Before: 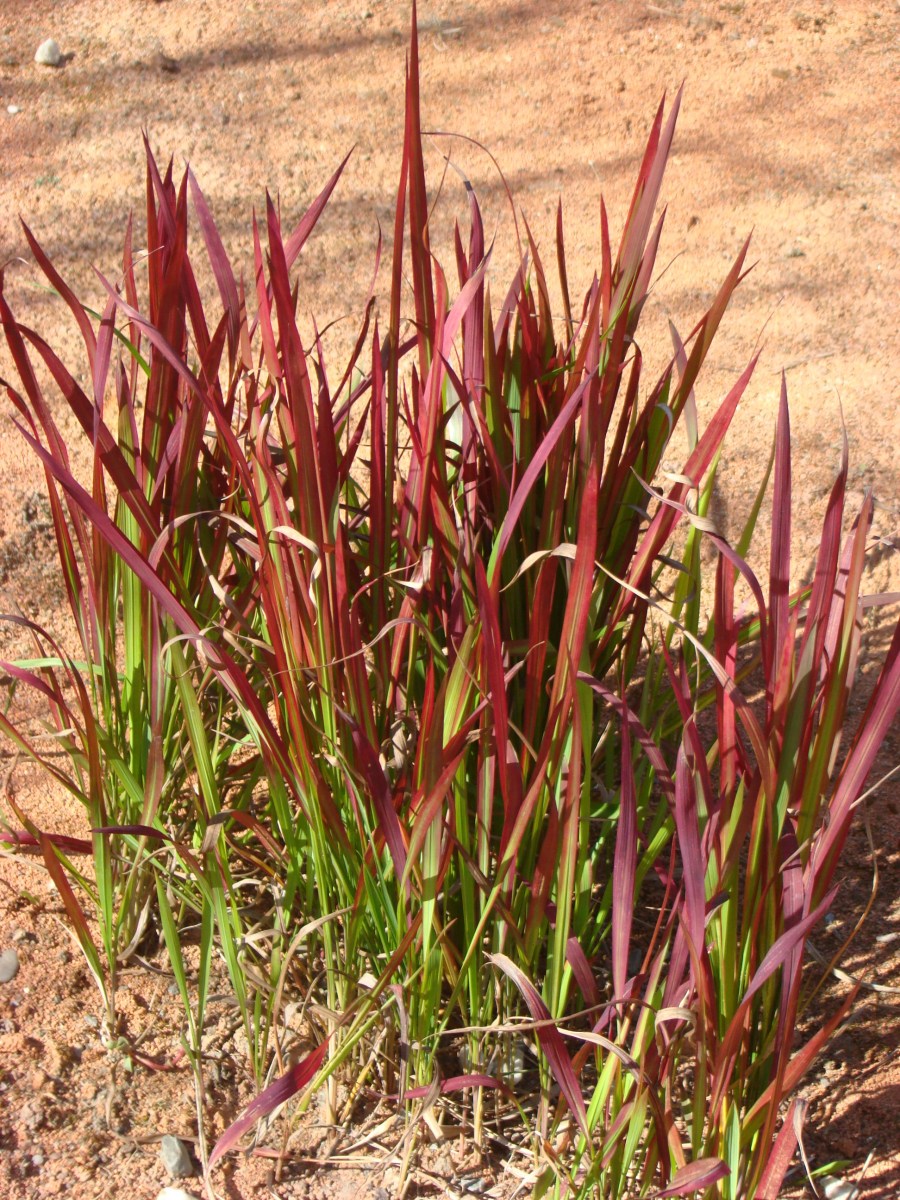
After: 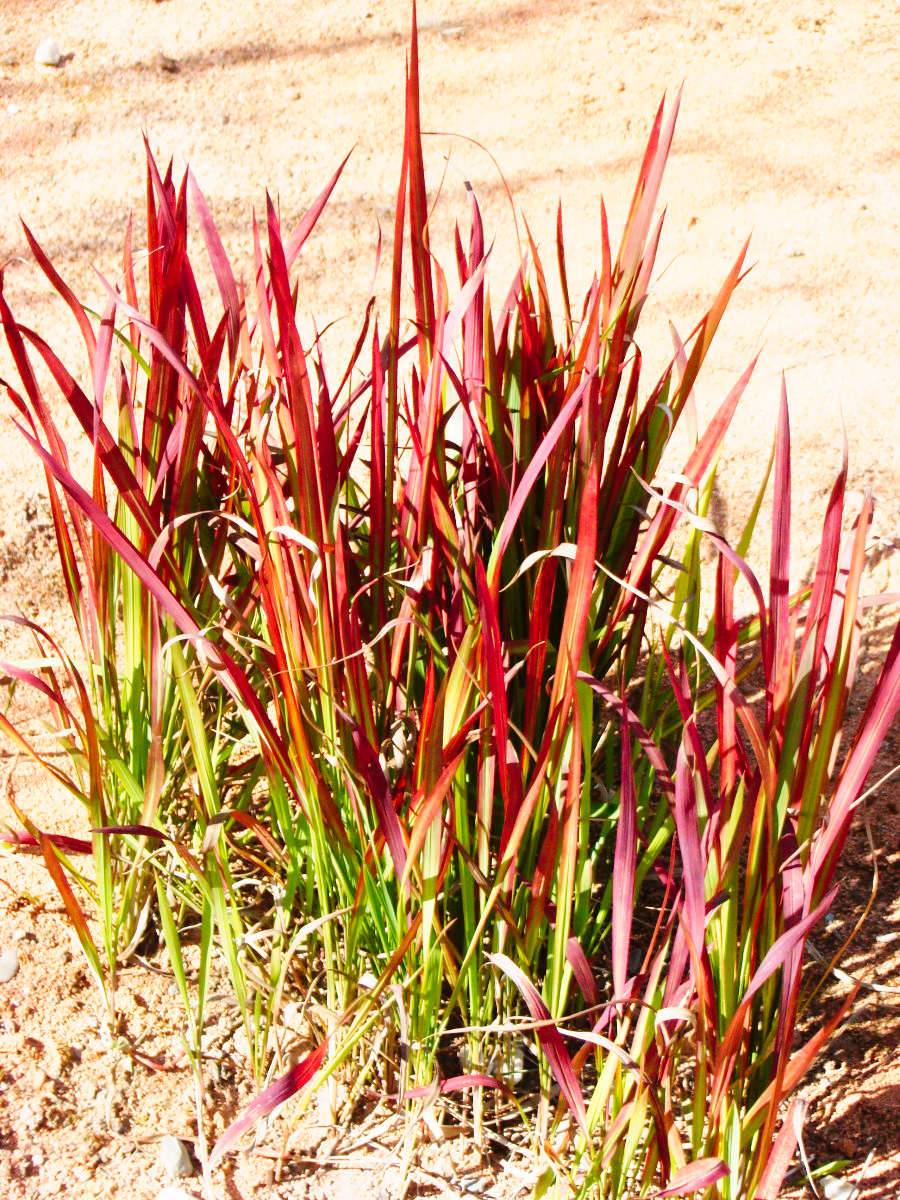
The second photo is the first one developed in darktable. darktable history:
tone equalizer: -8 EV -0.454 EV, -7 EV -0.417 EV, -6 EV -0.339 EV, -5 EV -0.205 EV, -3 EV 0.197 EV, -2 EV 0.314 EV, -1 EV 0.407 EV, +0 EV 0.442 EV
tone curve: curves: ch0 [(0, 0) (0.131, 0.094) (0.326, 0.386) (0.481, 0.623) (0.593, 0.764) (0.812, 0.933) (1, 0.974)]; ch1 [(0, 0) (0.366, 0.367) (0.475, 0.453) (0.494, 0.493) (0.504, 0.497) (0.553, 0.584) (1, 1)]; ch2 [(0, 0) (0.333, 0.346) (0.375, 0.375) (0.424, 0.43) (0.476, 0.492) (0.502, 0.503) (0.533, 0.556) (0.566, 0.599) (0.614, 0.653) (1, 1)], preserve colors none
